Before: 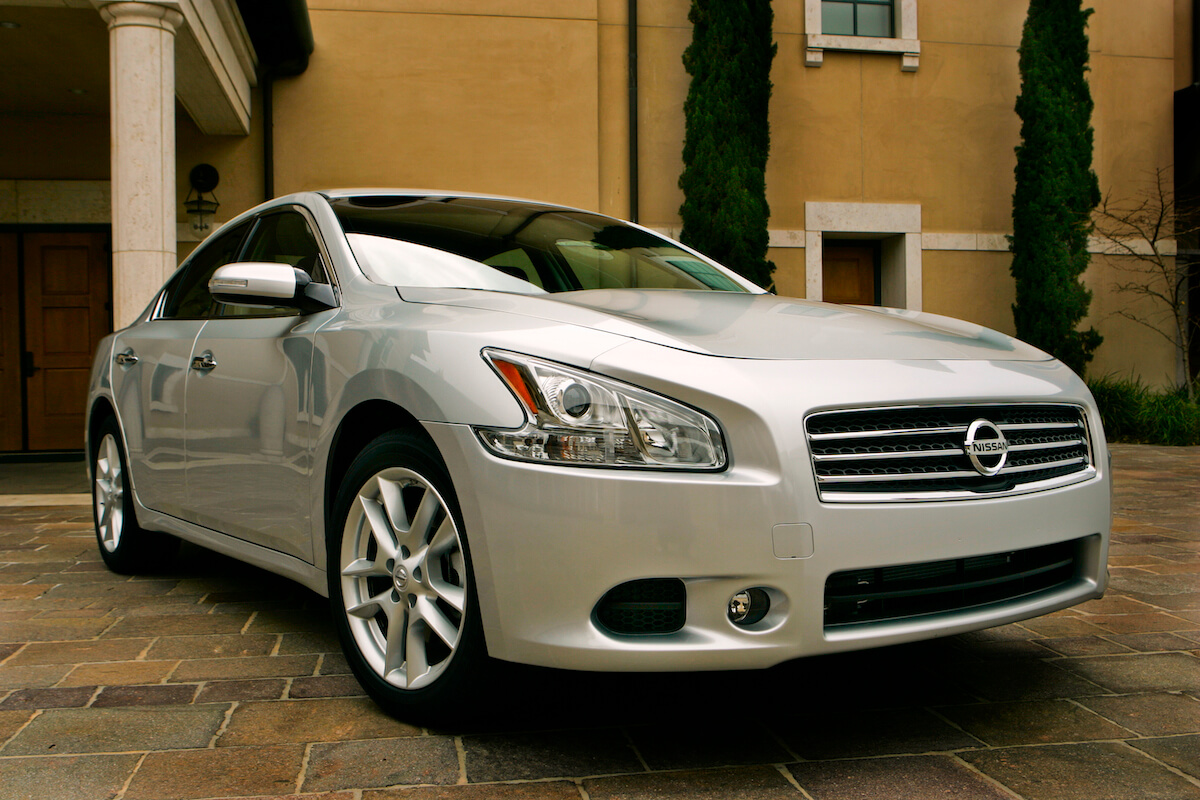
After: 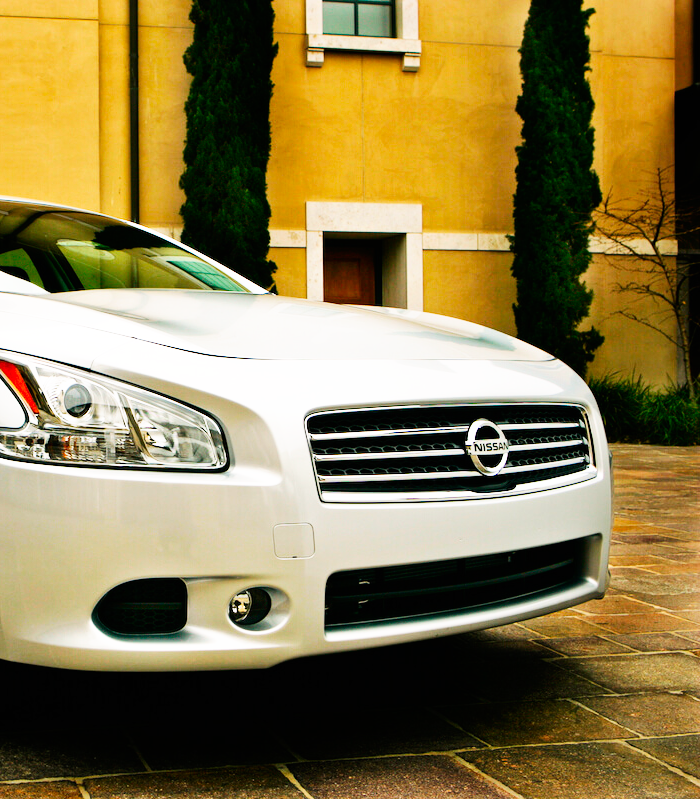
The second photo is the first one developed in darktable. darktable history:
base curve: curves: ch0 [(0, 0) (0.007, 0.004) (0.027, 0.03) (0.046, 0.07) (0.207, 0.54) (0.442, 0.872) (0.673, 0.972) (1, 1)], preserve colors none
crop: left 41.608%
contrast brightness saturation: contrast 0.04, saturation 0.073
